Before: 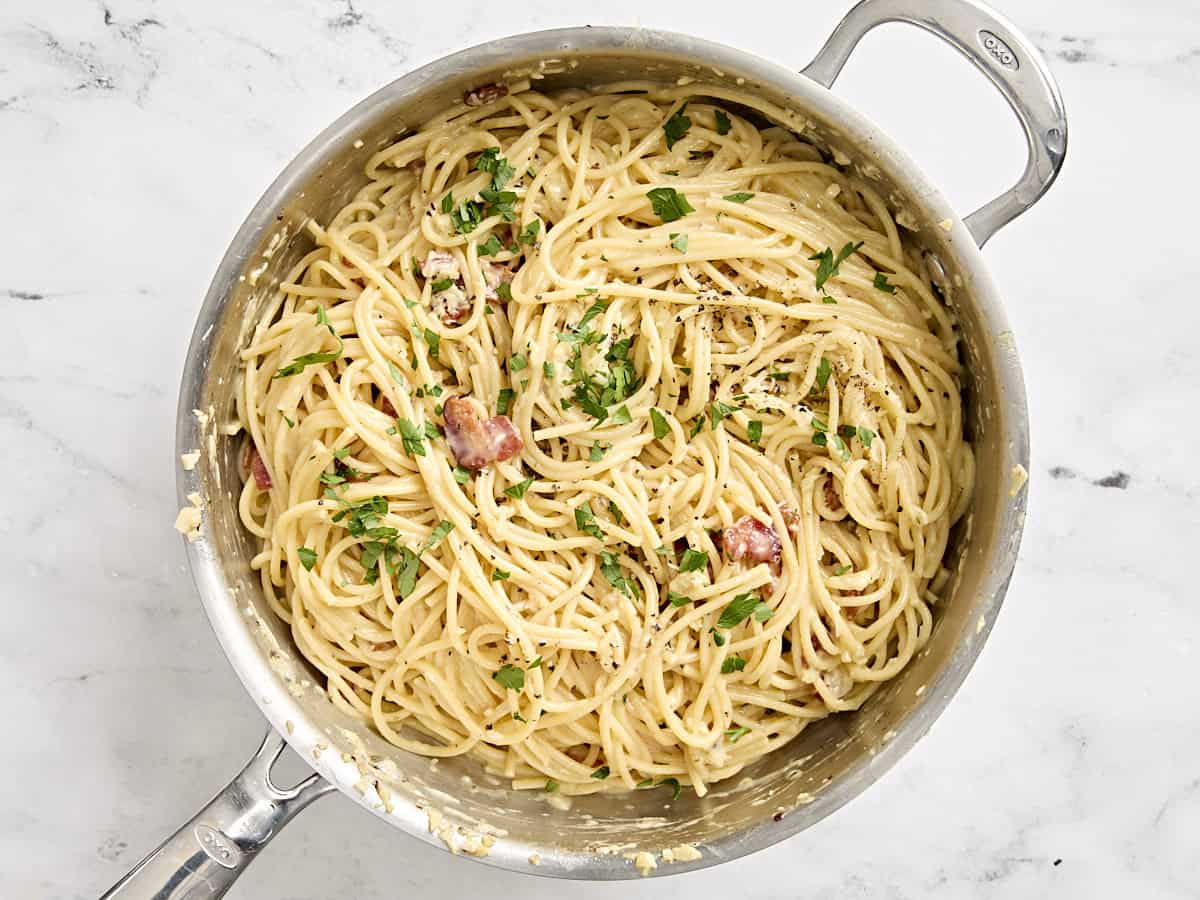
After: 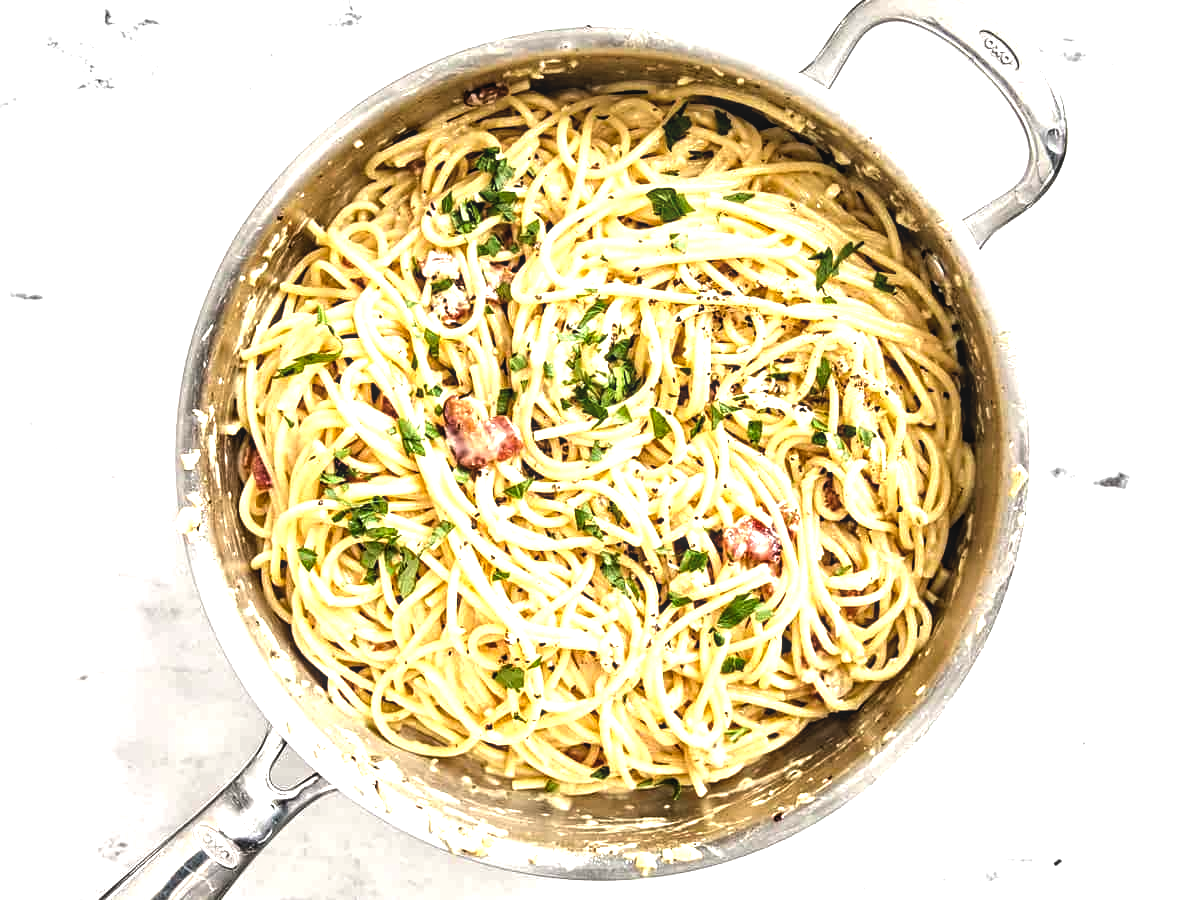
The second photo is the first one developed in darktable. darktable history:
local contrast: on, module defaults
levels: levels [0.044, 0.475, 0.791]
